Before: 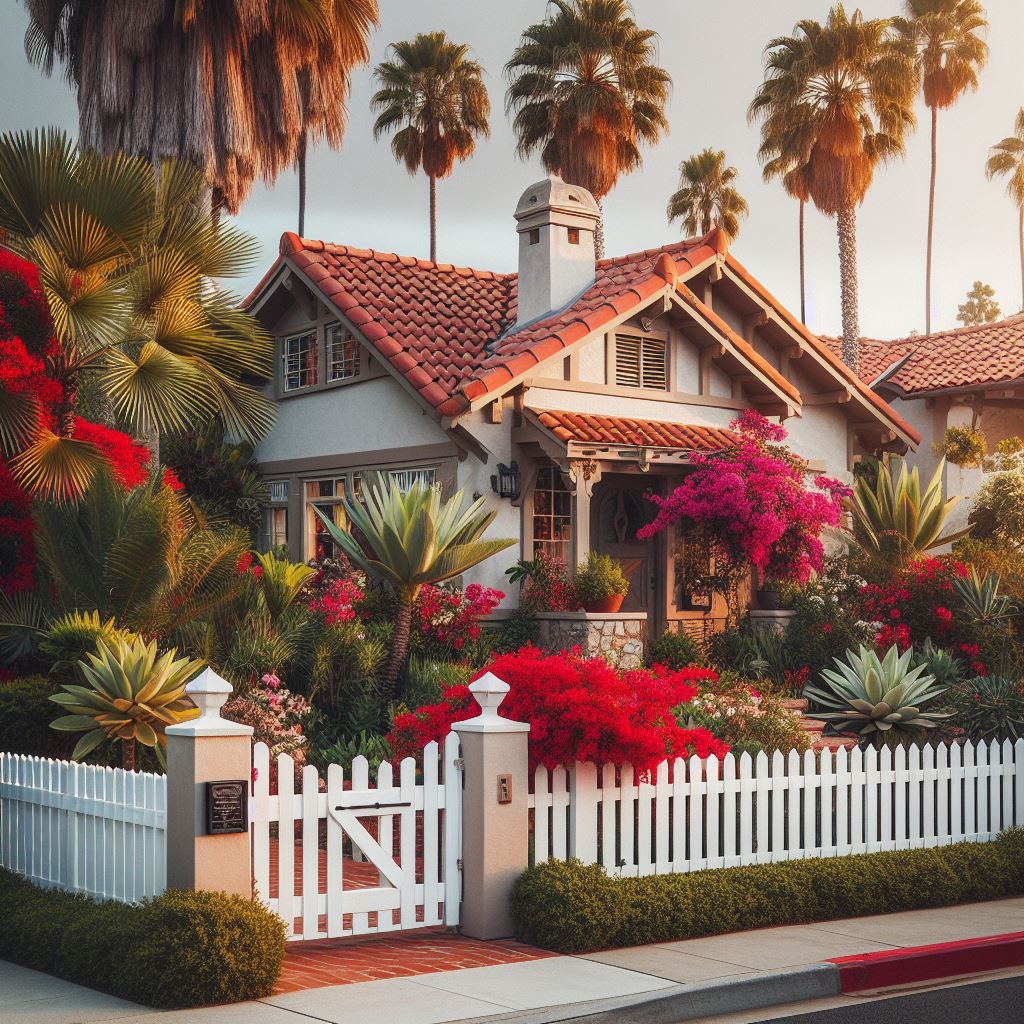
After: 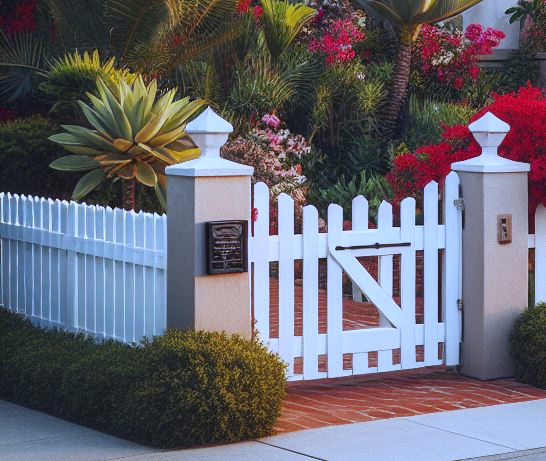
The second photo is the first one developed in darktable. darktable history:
crop and rotate: top 54.778%, right 46.61%, bottom 0.159%
white balance: red 0.871, blue 1.249
